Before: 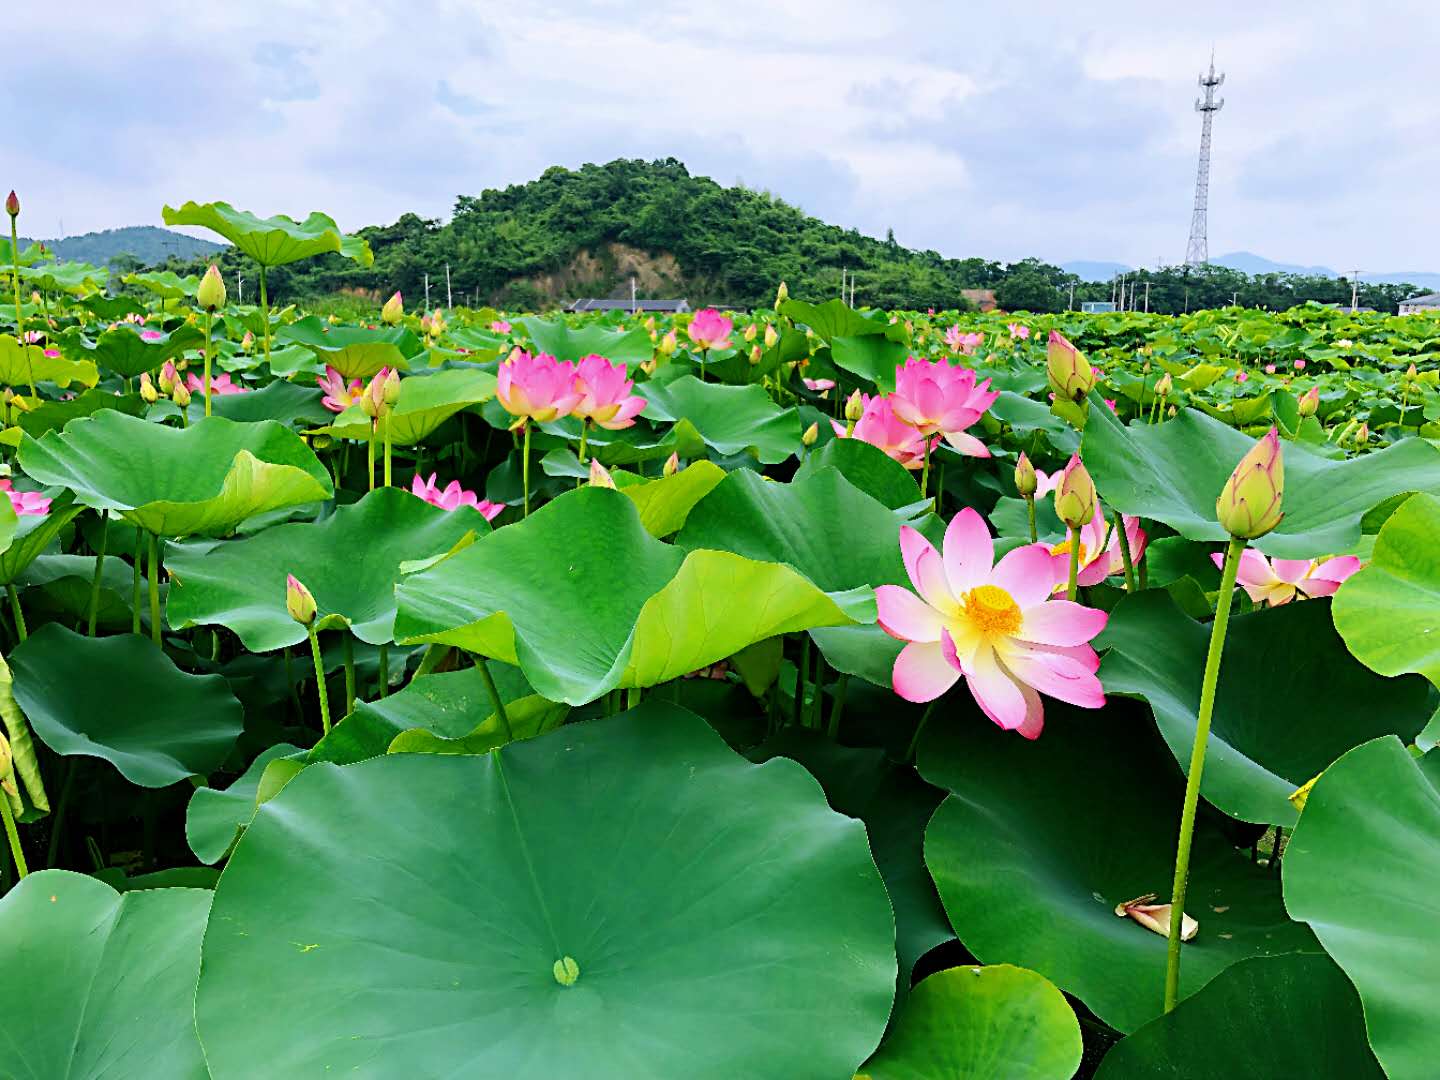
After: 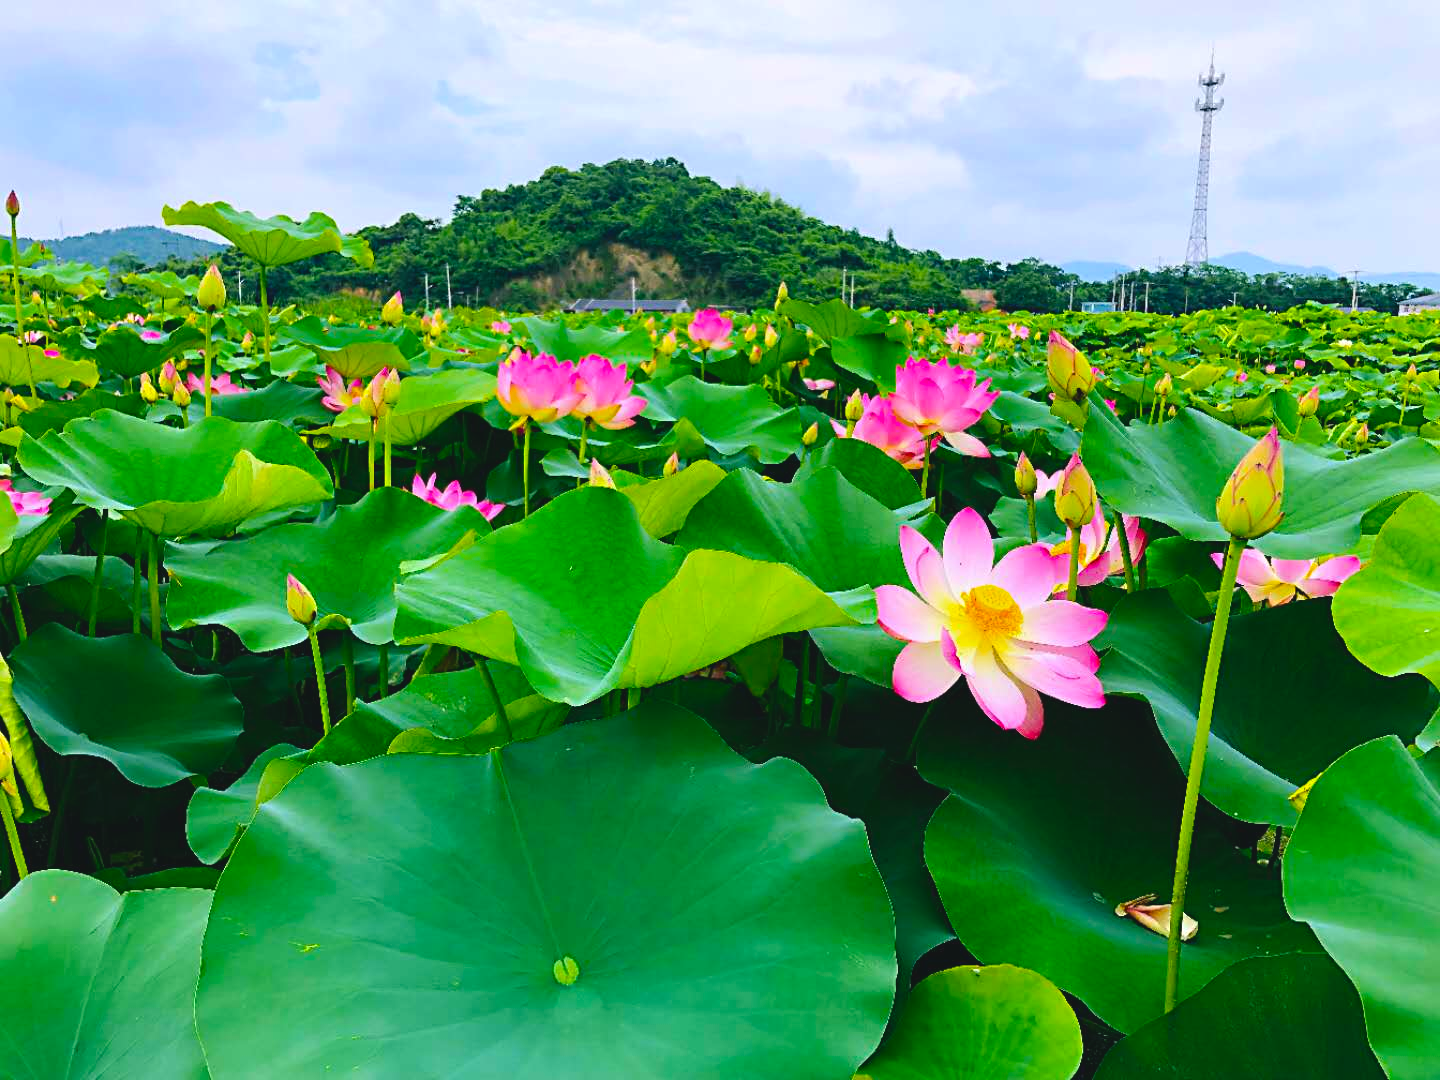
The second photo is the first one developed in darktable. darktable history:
color balance rgb: shadows lift › luminance -7.732%, shadows lift › chroma 2.323%, shadows lift › hue 203.48°, global offset › luminance 0.762%, perceptual saturation grading › global saturation 29.731%, global vibrance 20%
